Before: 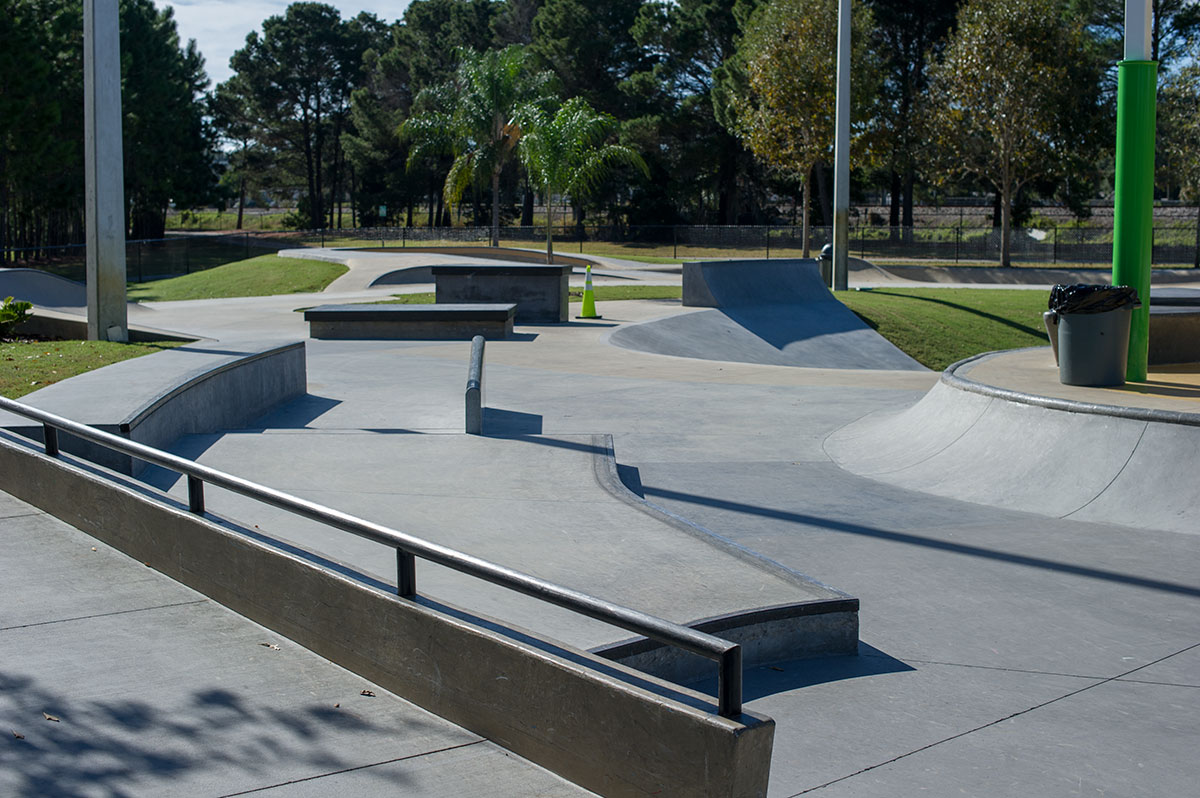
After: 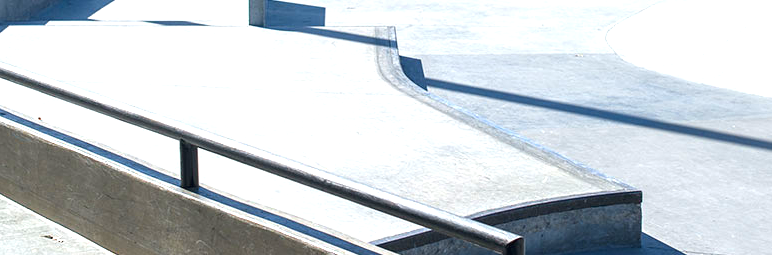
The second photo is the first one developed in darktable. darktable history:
crop: left 18.091%, top 51.13%, right 17.525%, bottom 16.85%
exposure: black level correction 0, exposure 1.45 EV, compensate exposure bias true, compensate highlight preservation false
